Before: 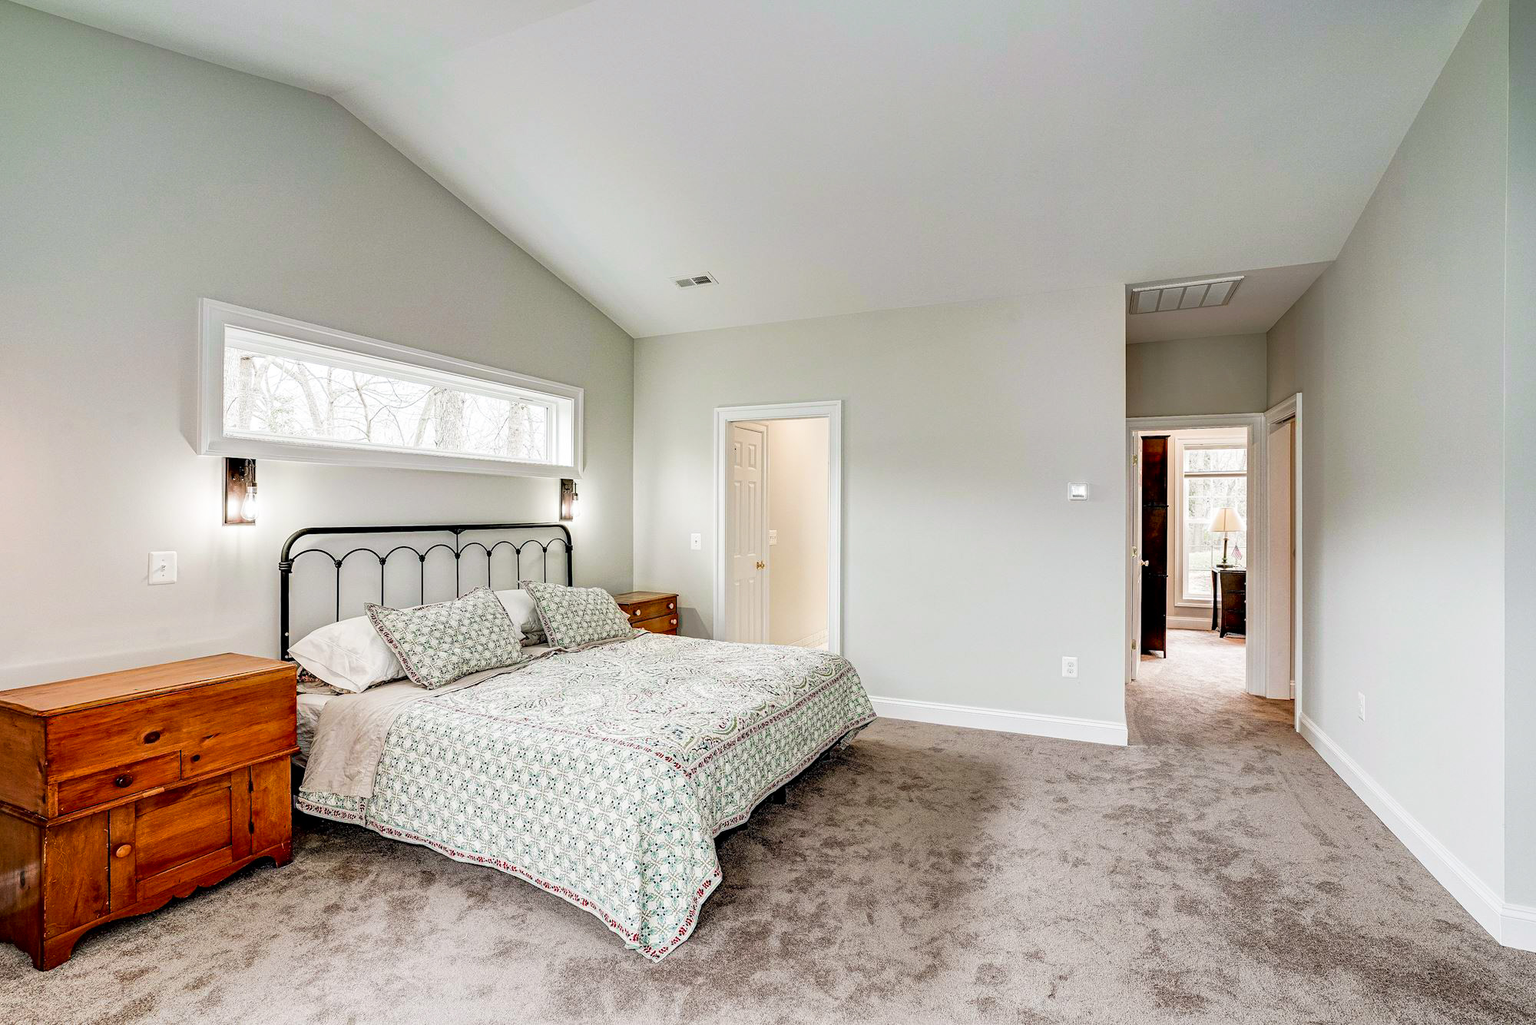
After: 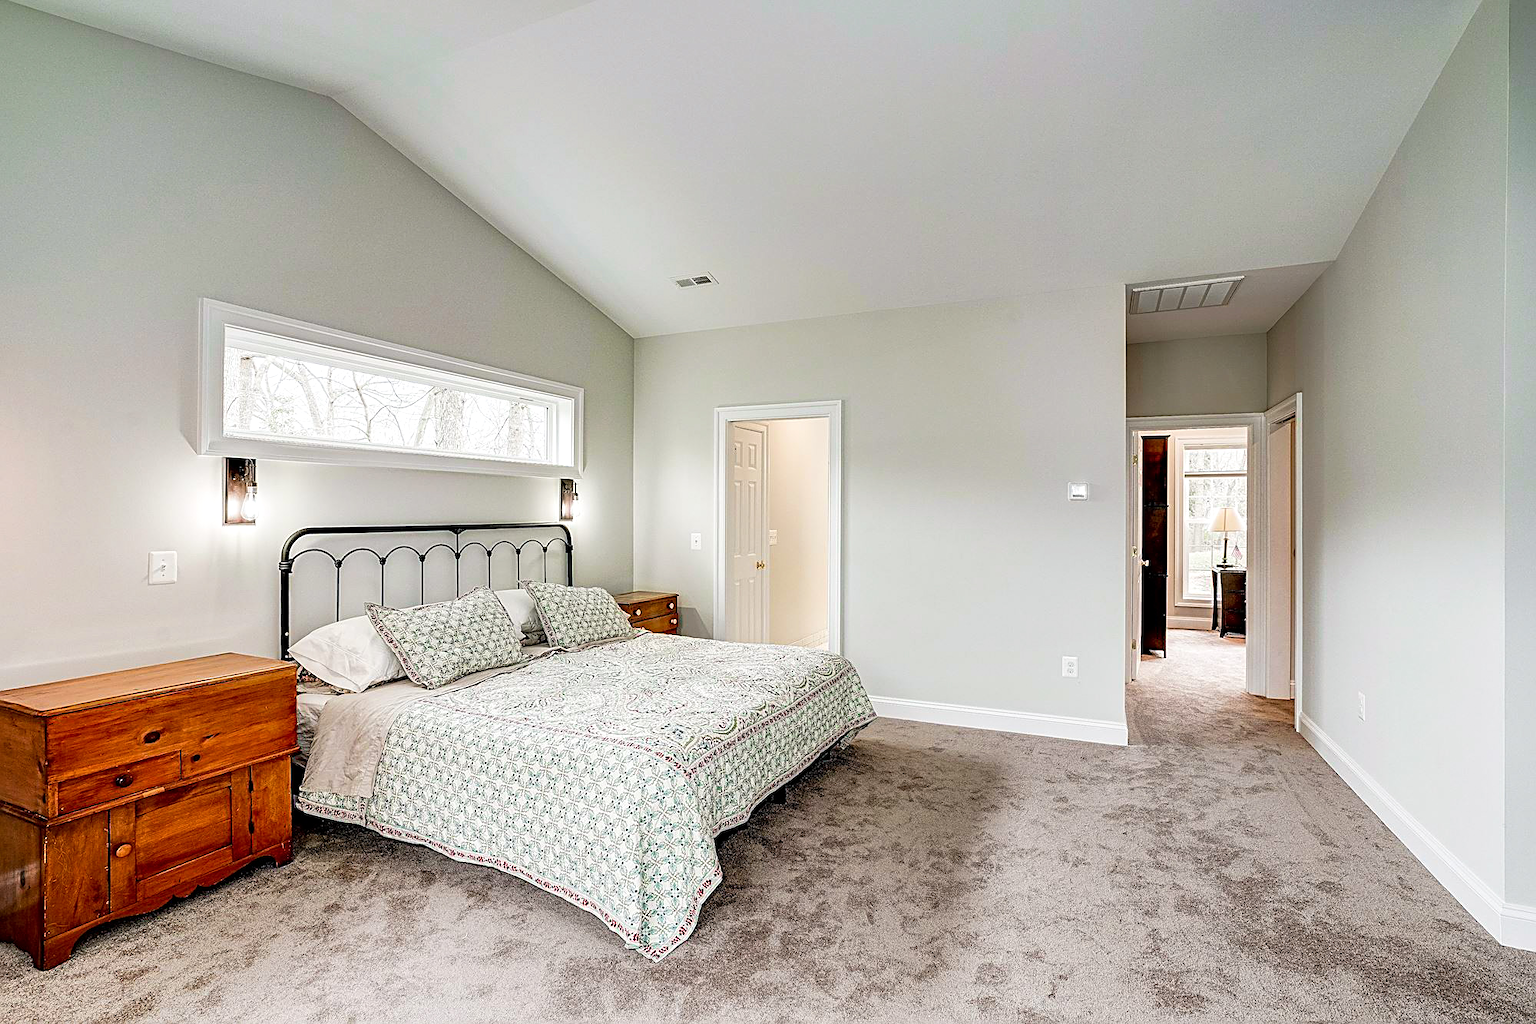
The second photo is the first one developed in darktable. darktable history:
levels: levels [0, 0.492, 0.984]
sharpen: on, module defaults
